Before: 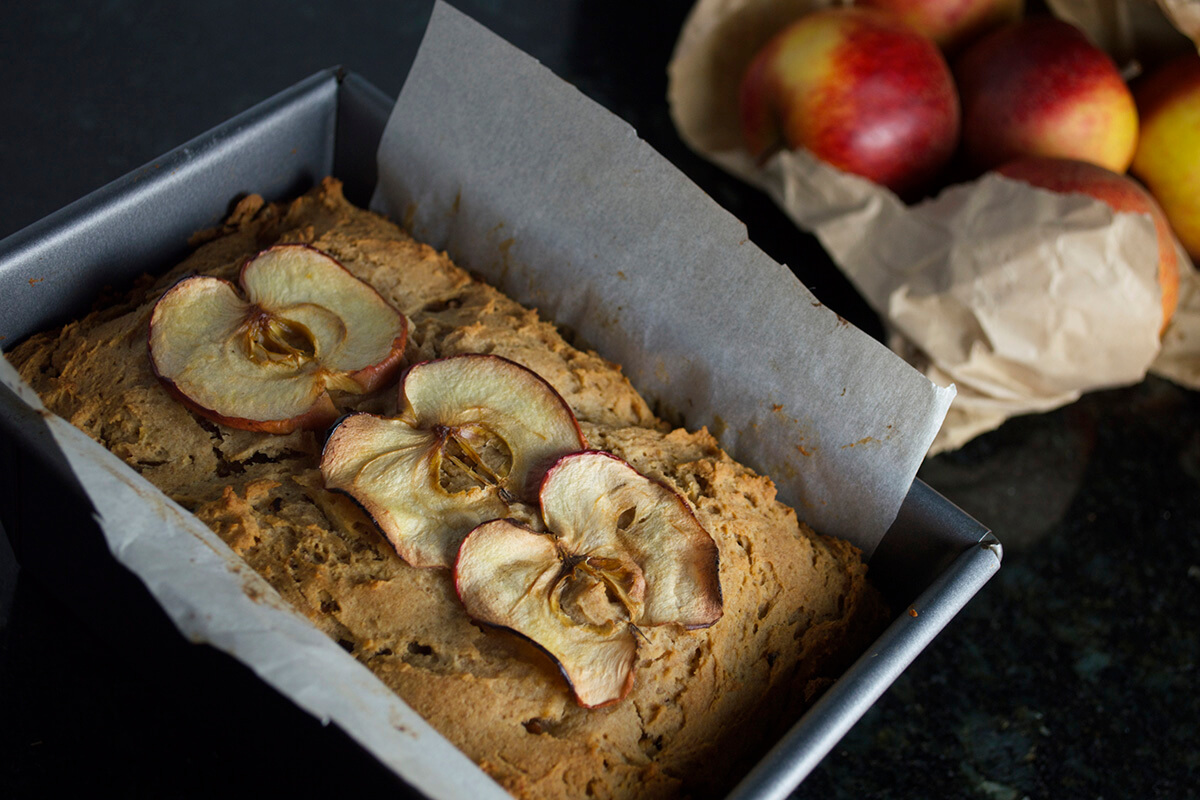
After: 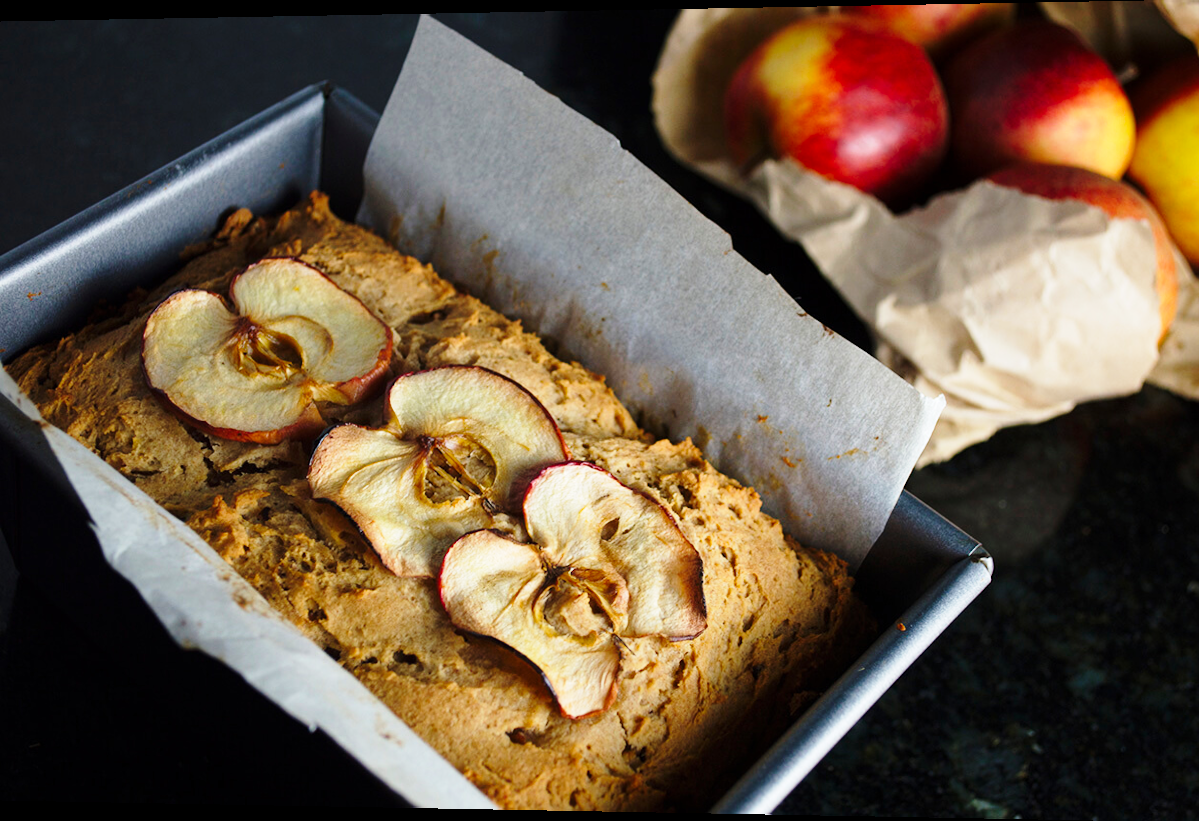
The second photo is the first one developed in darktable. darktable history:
base curve: curves: ch0 [(0, 0) (0.028, 0.03) (0.121, 0.232) (0.46, 0.748) (0.859, 0.968) (1, 1)], preserve colors none
rotate and perspective: lens shift (horizontal) -0.055, automatic cropping off
